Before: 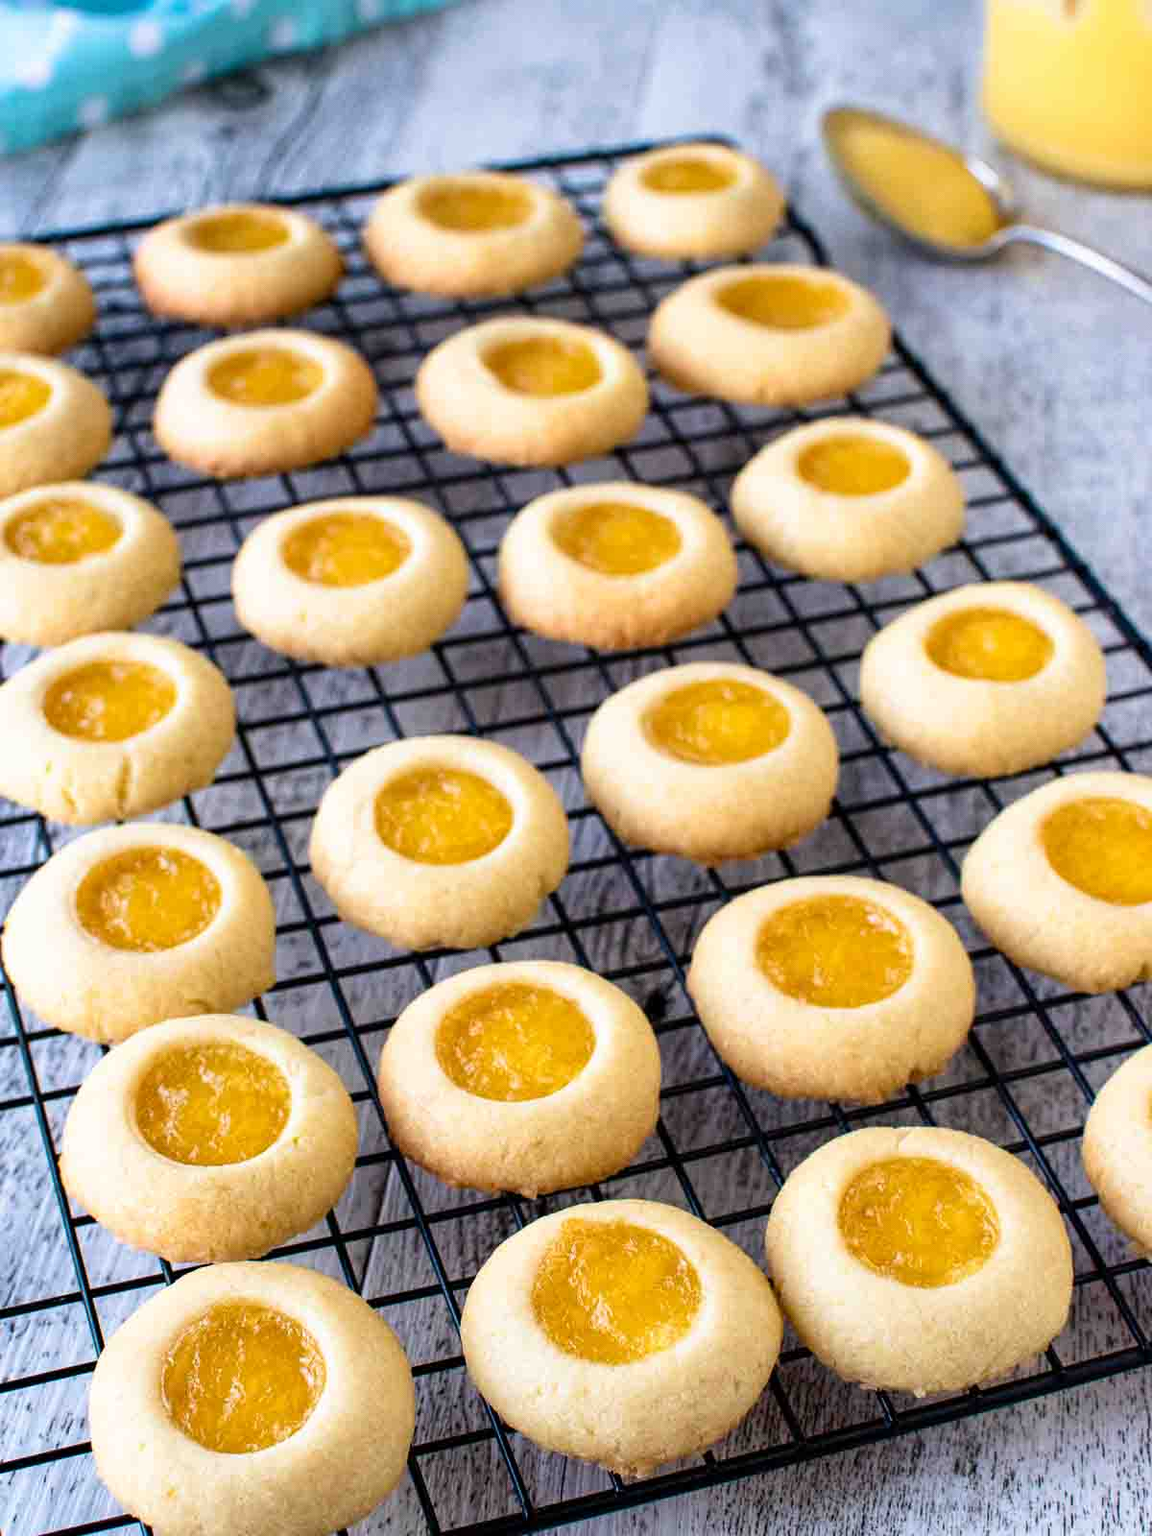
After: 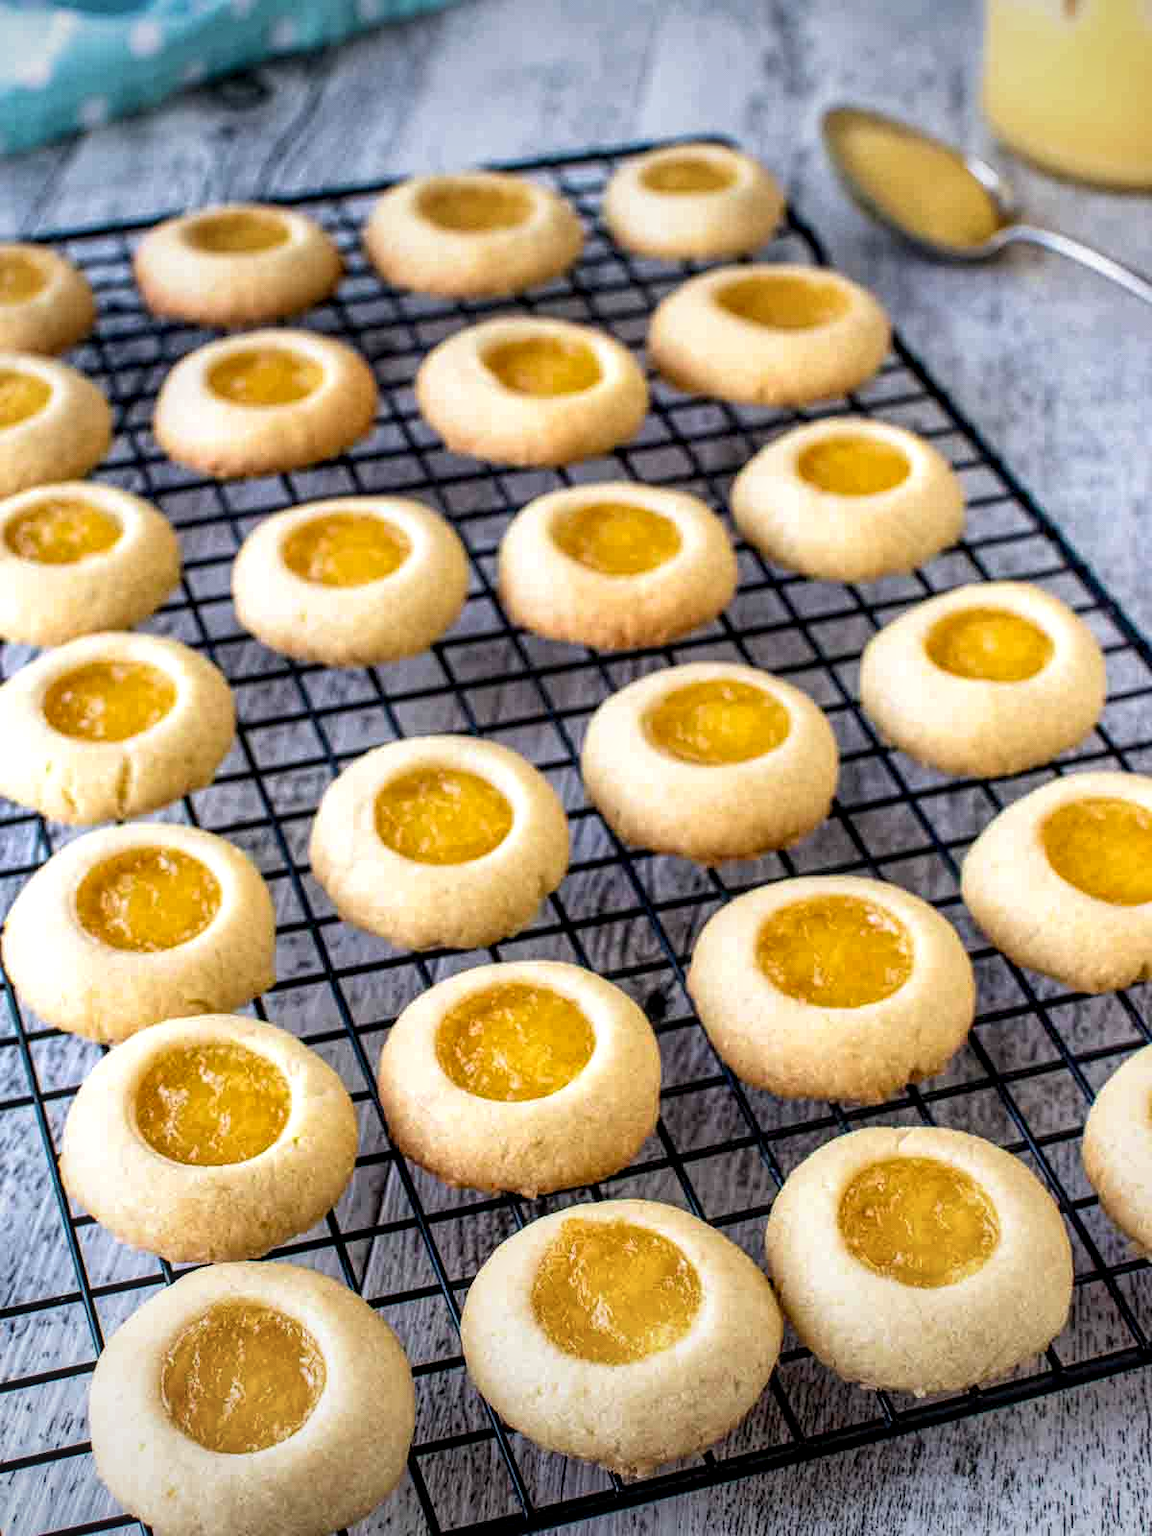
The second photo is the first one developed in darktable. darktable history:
vignetting: fall-off radius 100.13%, brightness -0.431, saturation -0.197, width/height ratio 1.344
local contrast: highlights 61%, detail 143%, midtone range 0.43
